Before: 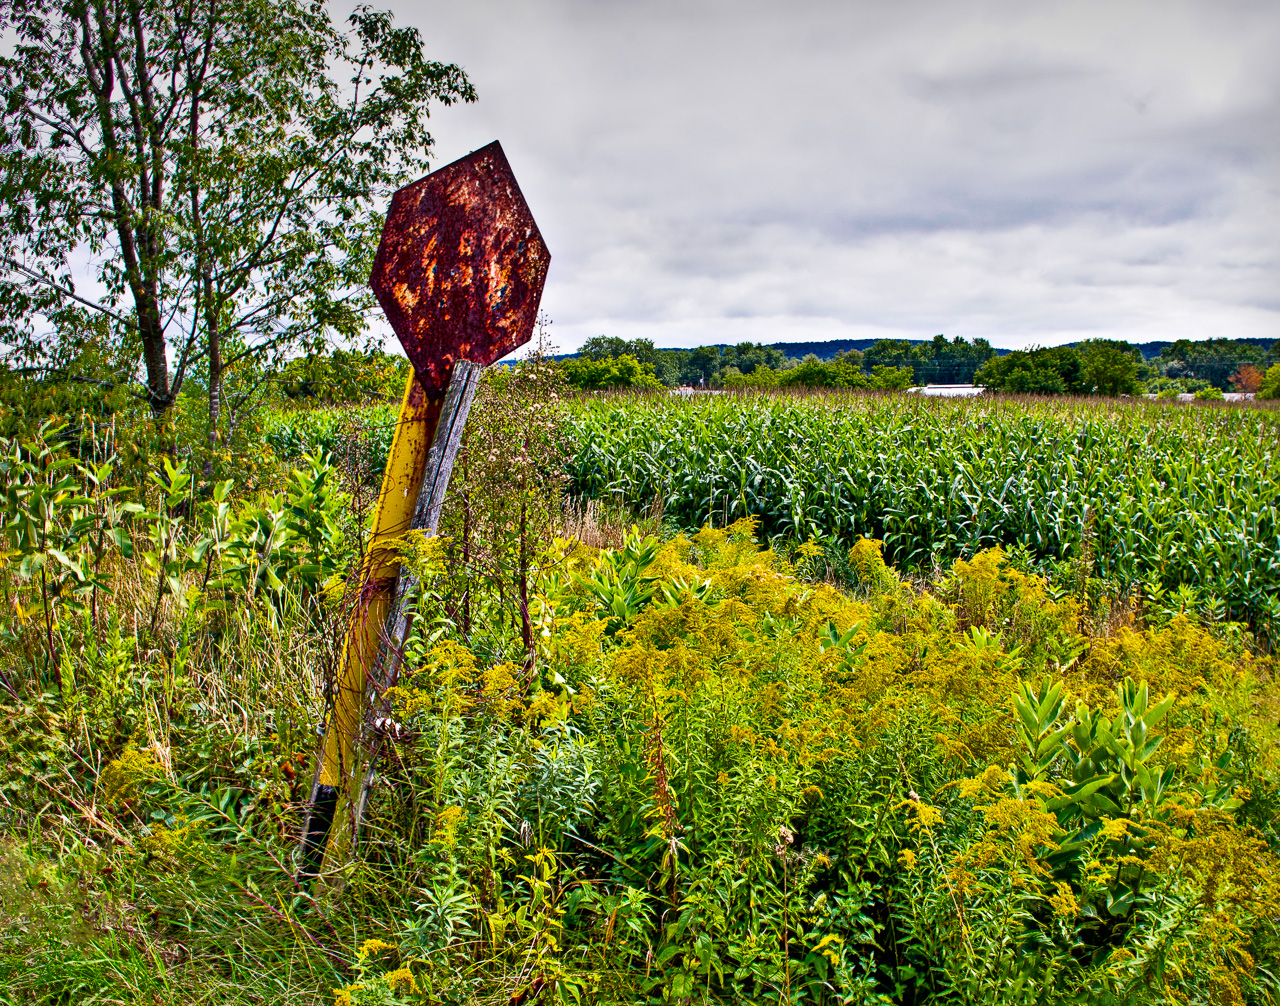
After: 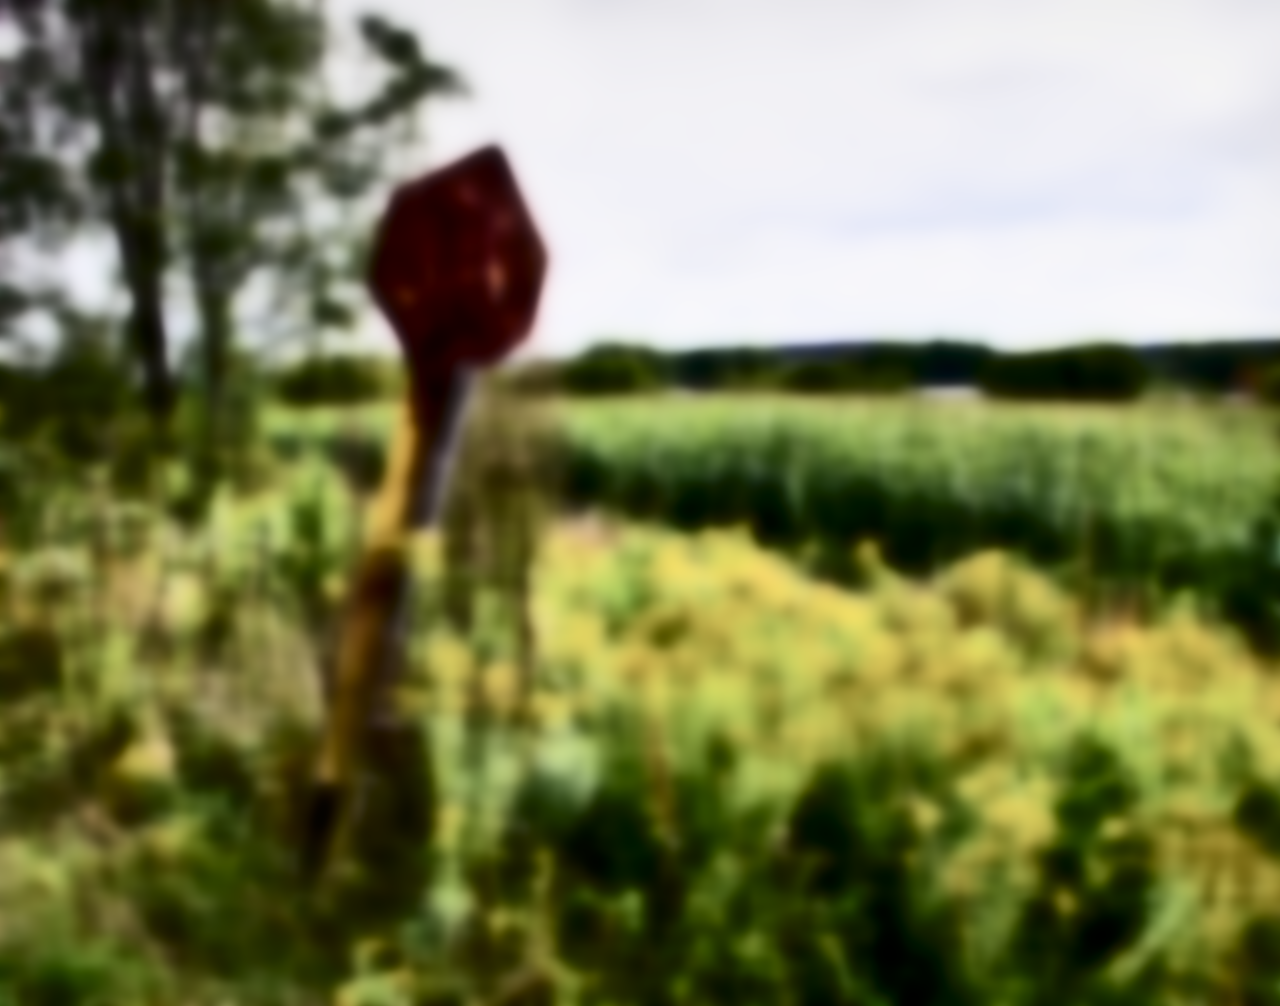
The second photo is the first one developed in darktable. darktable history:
lowpass: on, module defaults
filmic rgb: black relative exposure -5 EV, white relative exposure 3.5 EV, hardness 3.19, contrast 1.3, highlights saturation mix -50%
contrast brightness saturation: contrast 0.5, saturation -0.1
